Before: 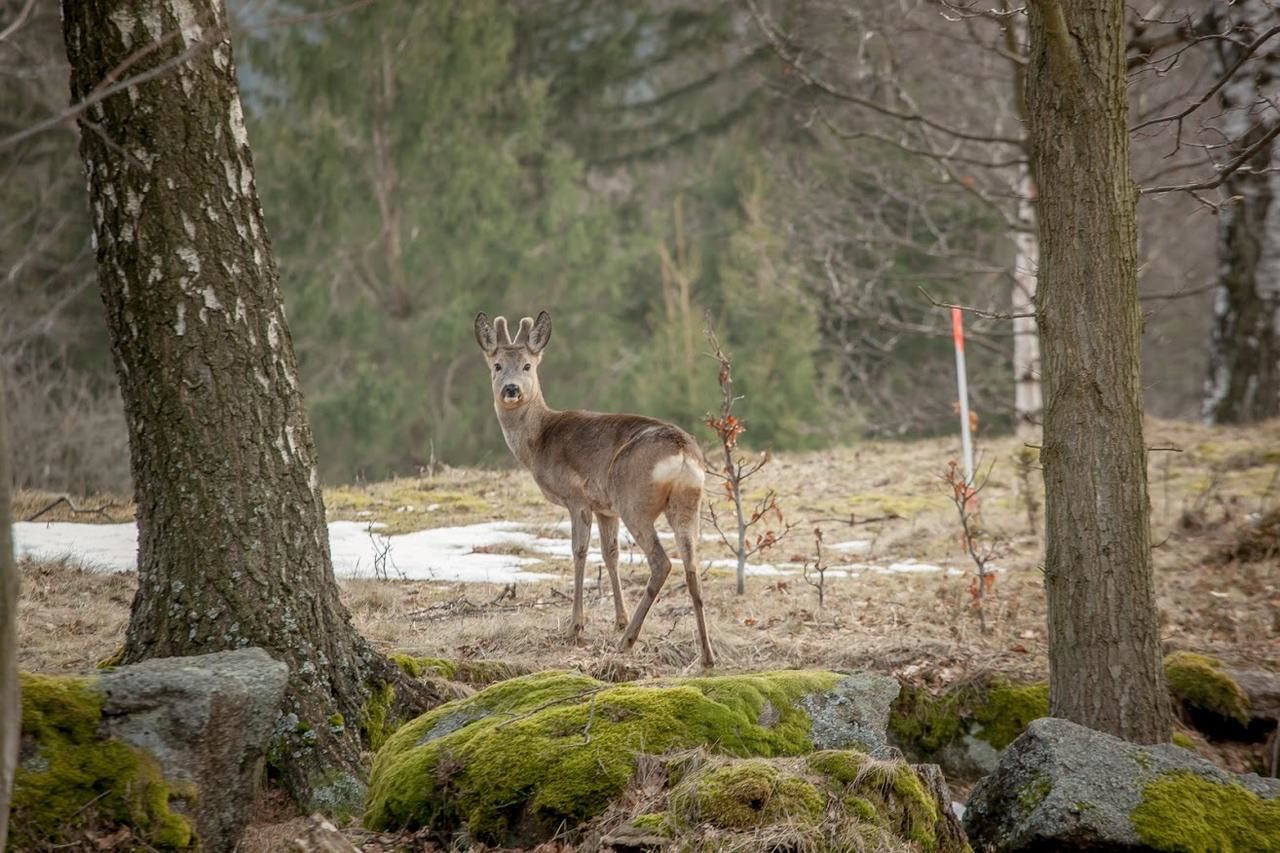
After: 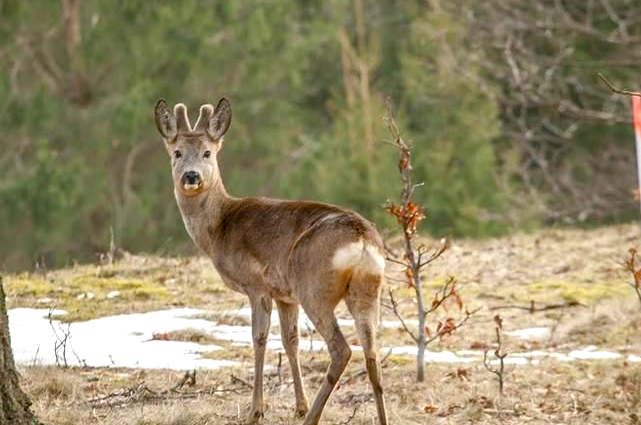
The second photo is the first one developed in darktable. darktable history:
crop: left 25.057%, top 25.011%, right 24.815%, bottom 25.061%
color balance rgb: power › hue 310°, global offset › luminance -0.298%, global offset › hue 259.97°, perceptual saturation grading › global saturation 34.828%, perceptual saturation grading › highlights -29.836%, perceptual saturation grading › shadows 35.318%, global vibrance 25.021%, contrast 19.422%
